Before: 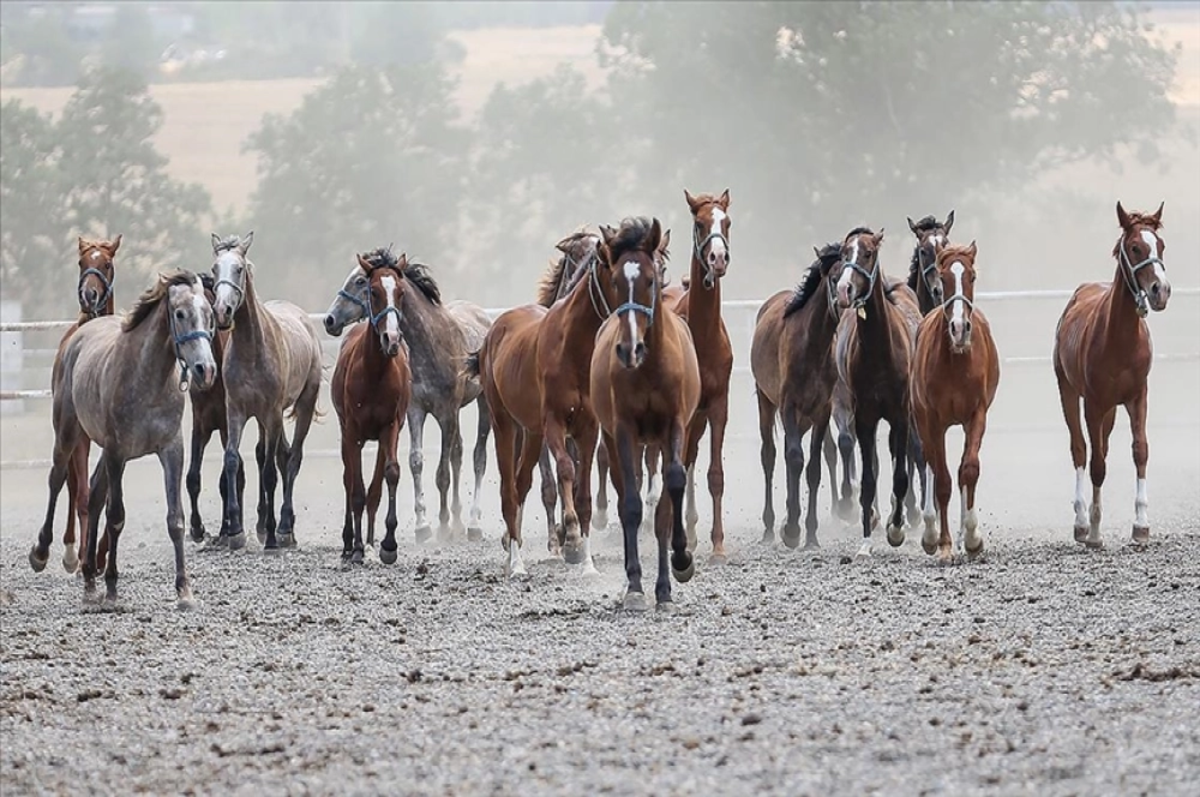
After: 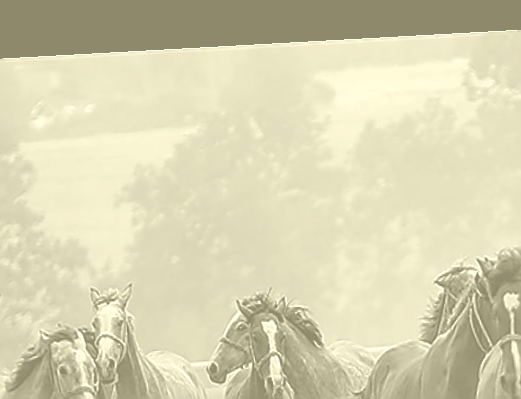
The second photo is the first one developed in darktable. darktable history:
rotate and perspective: rotation -3.18°, automatic cropping off
sharpen: radius 1.4, amount 1.25, threshold 0.7
white balance: red 1.009, blue 1.027
crop and rotate: left 10.817%, top 0.062%, right 47.194%, bottom 53.626%
contrast brightness saturation: brightness -0.25, saturation 0.2
colorize: hue 43.2°, saturation 40%, version 1
shadows and highlights: on, module defaults
